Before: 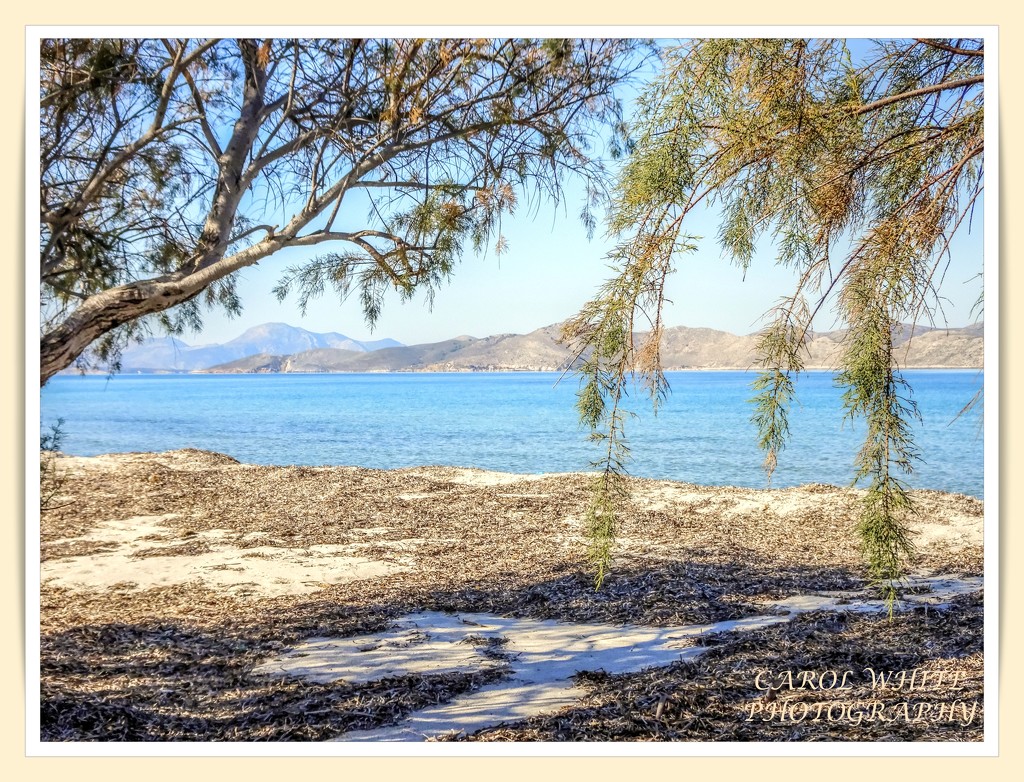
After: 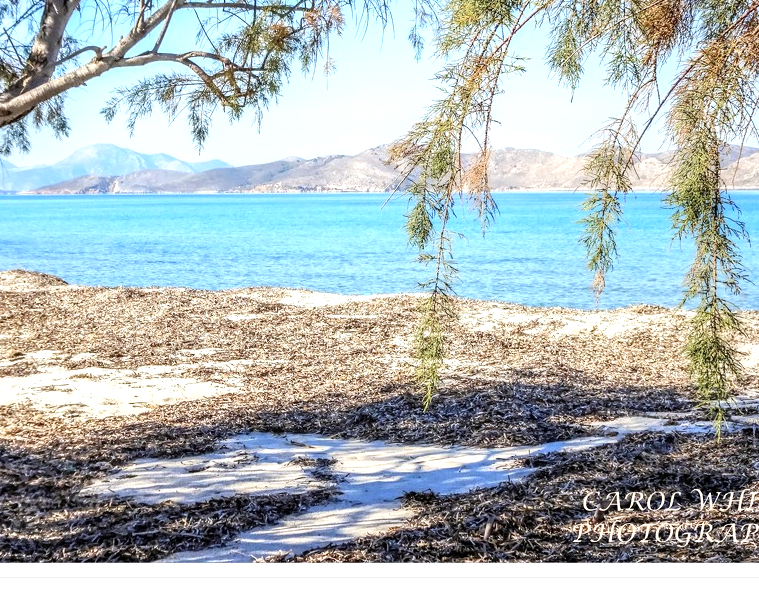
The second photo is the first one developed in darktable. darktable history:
crop: left 16.828%, top 22.985%, right 9.009%
color correction: highlights a* -0.676, highlights b* -8.9
tone equalizer: -8 EV -0.399 EV, -7 EV -0.366 EV, -6 EV -0.302 EV, -5 EV -0.205 EV, -3 EV 0.199 EV, -2 EV 0.338 EV, -1 EV 0.405 EV, +0 EV 0.413 EV, smoothing 1
